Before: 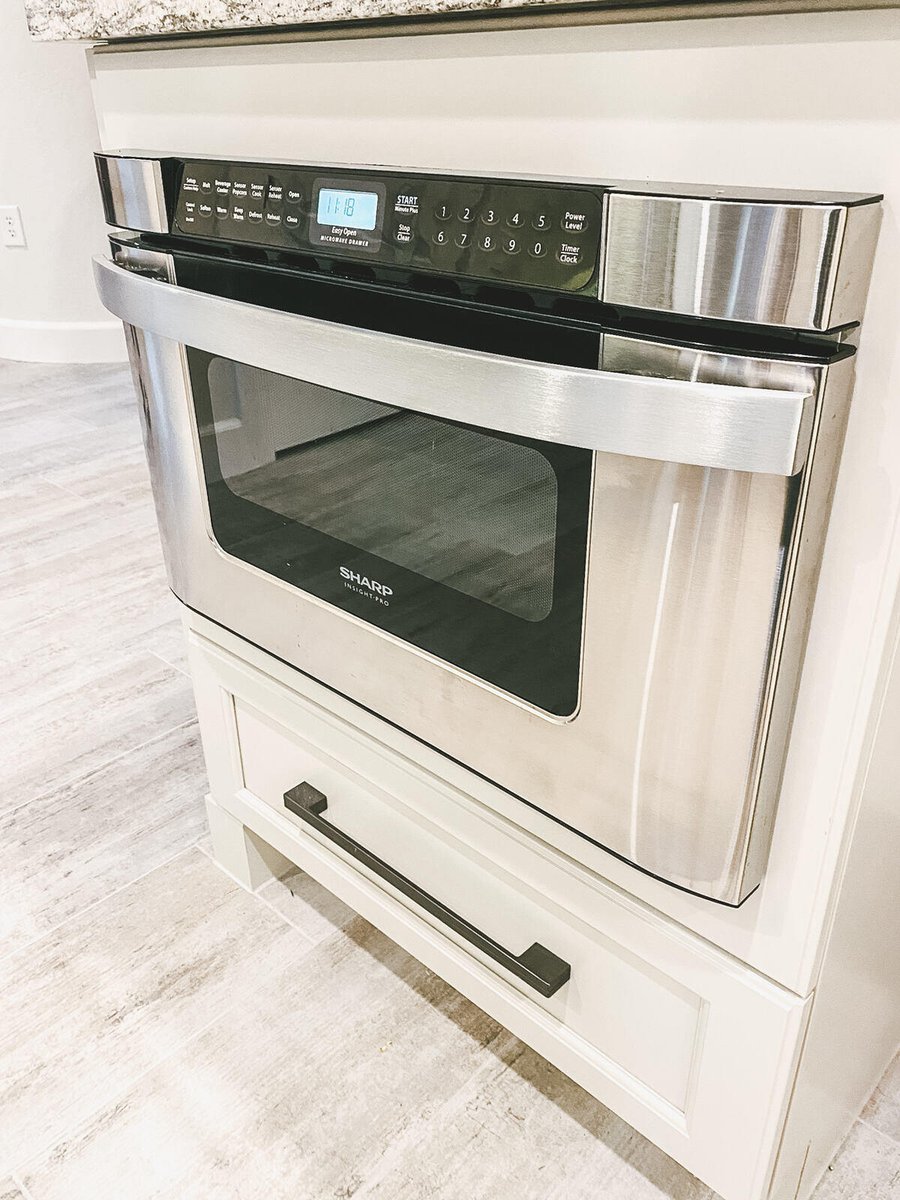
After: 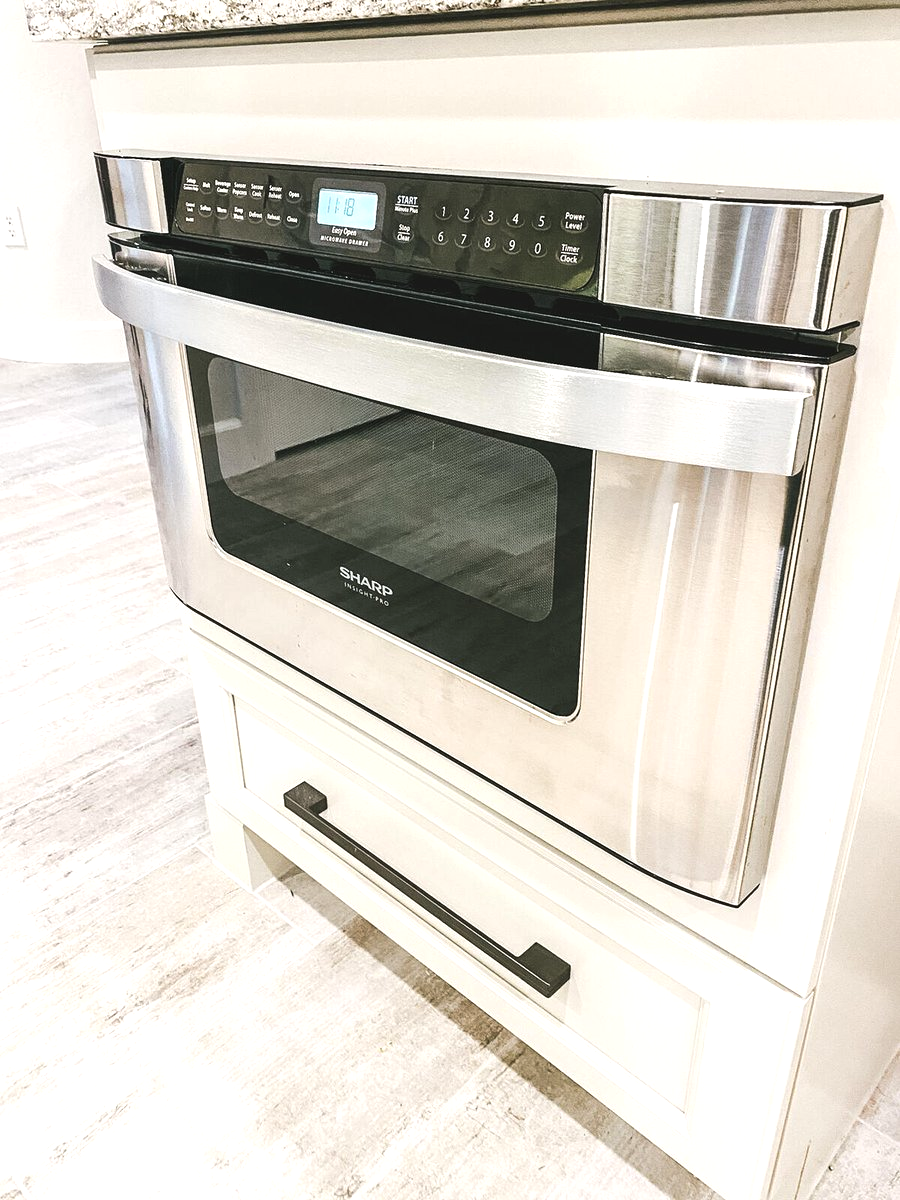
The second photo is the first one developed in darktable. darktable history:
tone equalizer: -8 EV -0.452 EV, -7 EV -0.369 EV, -6 EV -0.33 EV, -5 EV -0.186 EV, -3 EV 0.248 EV, -2 EV 0.332 EV, -1 EV 0.38 EV, +0 EV 0.398 EV, edges refinement/feathering 500, mask exposure compensation -1.57 EV, preserve details no
